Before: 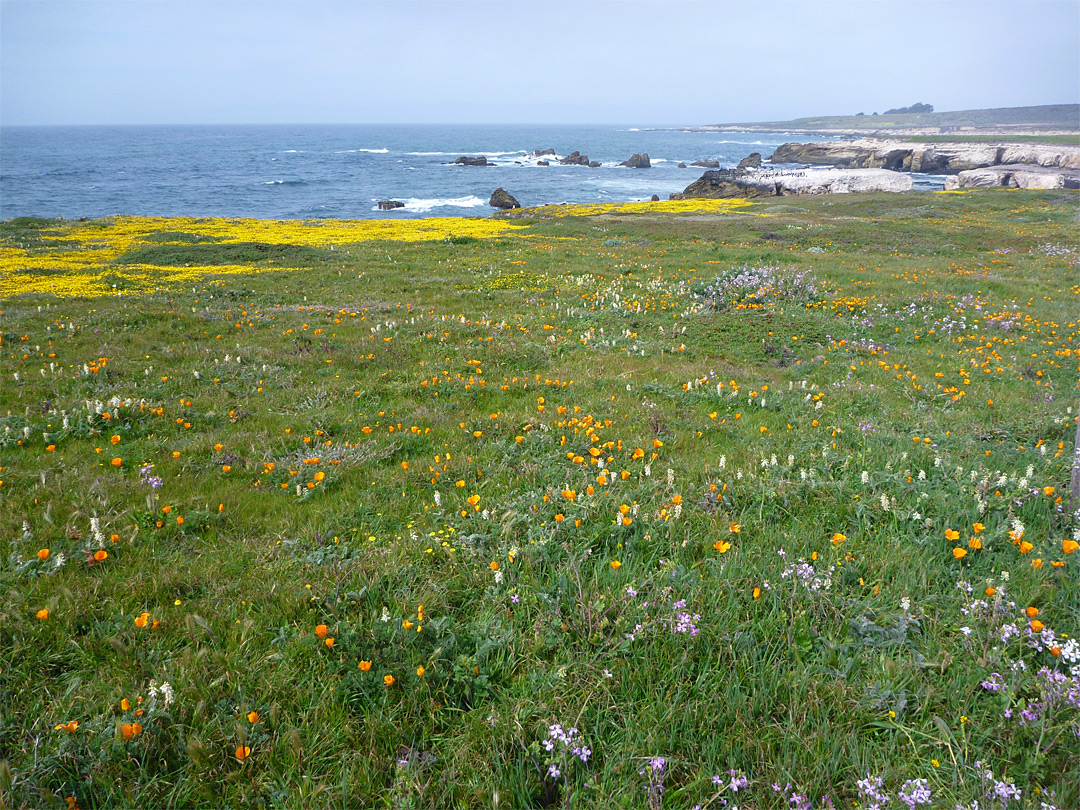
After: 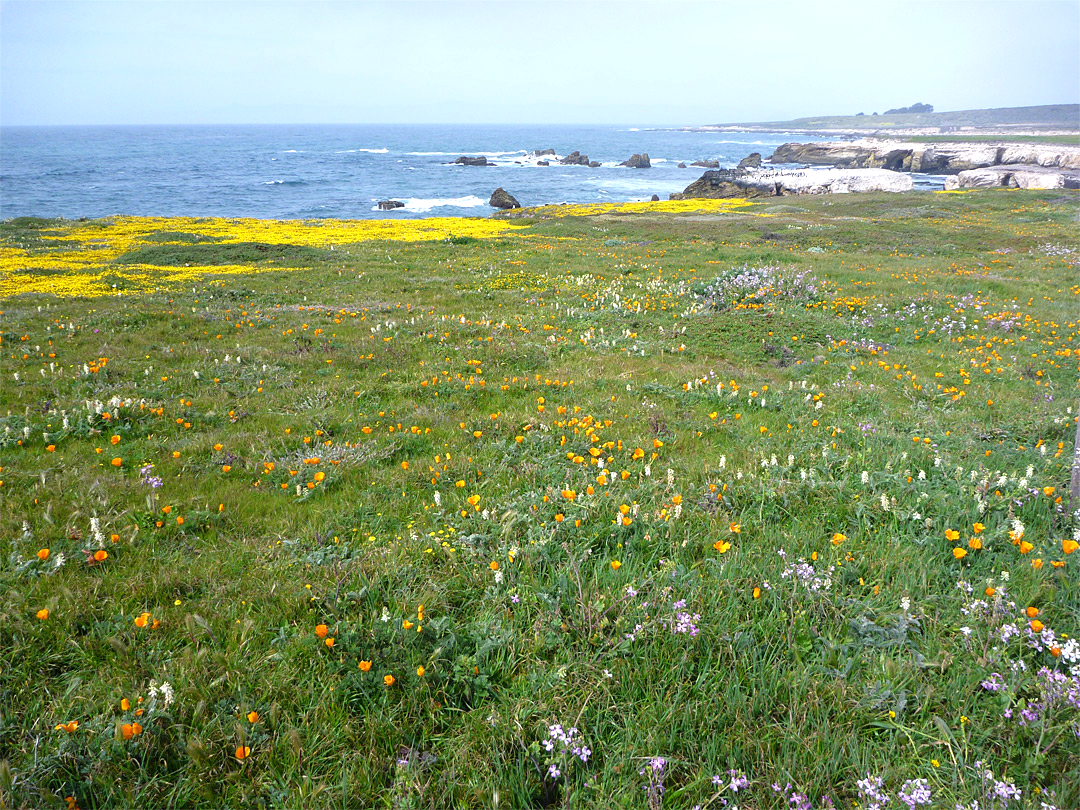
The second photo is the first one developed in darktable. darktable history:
tone equalizer: -8 EV -0.419 EV, -7 EV -0.363 EV, -6 EV -0.317 EV, -5 EV -0.183 EV, -3 EV 0.225 EV, -2 EV 0.316 EV, -1 EV 0.384 EV, +0 EV 0.39 EV
